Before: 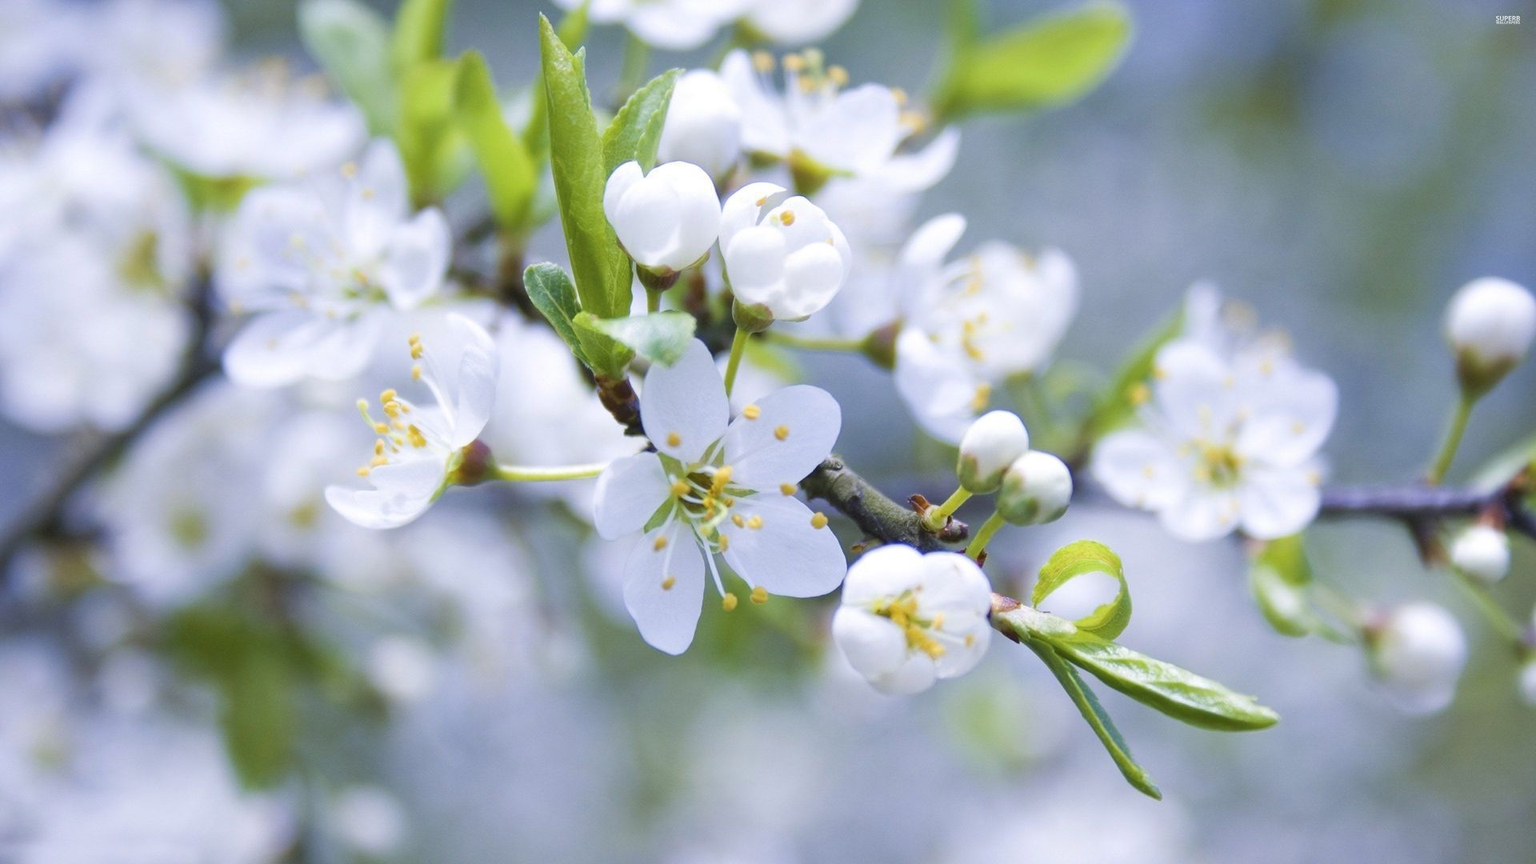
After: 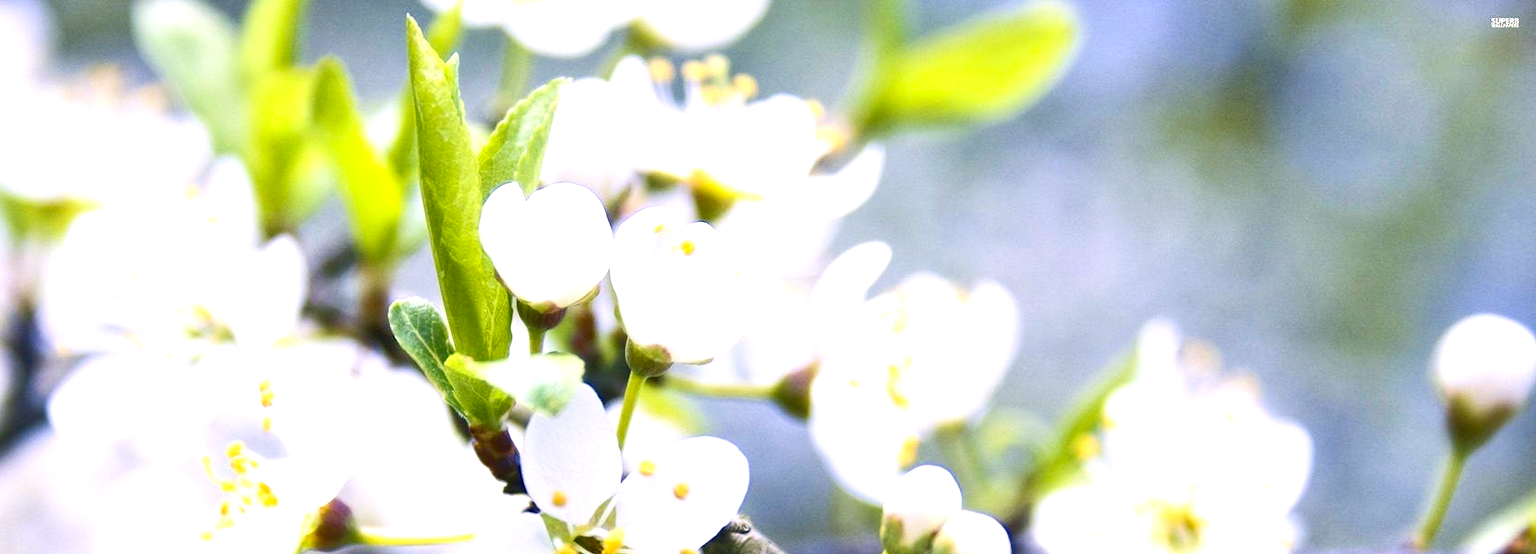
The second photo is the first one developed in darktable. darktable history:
crop and rotate: left 11.794%, bottom 43.373%
contrast brightness saturation: contrast 0.236, brightness -0.243, saturation 0.148
exposure: exposure 0.799 EV, compensate exposure bias true, compensate highlight preservation false
color balance rgb: highlights gain › chroma 2.965%, highlights gain › hue 61.57°, global offset › chroma 0.136%, global offset › hue 253.99°, perceptual saturation grading › global saturation 0.017%, global vibrance 20%
tone equalizer: -7 EV 0.146 EV, -6 EV 0.614 EV, -5 EV 1.13 EV, -4 EV 1.29 EV, -3 EV 1.13 EV, -2 EV 0.6 EV, -1 EV 0.152 EV, mask exposure compensation -0.494 EV
local contrast: highlights 106%, shadows 99%, detail 119%, midtone range 0.2
